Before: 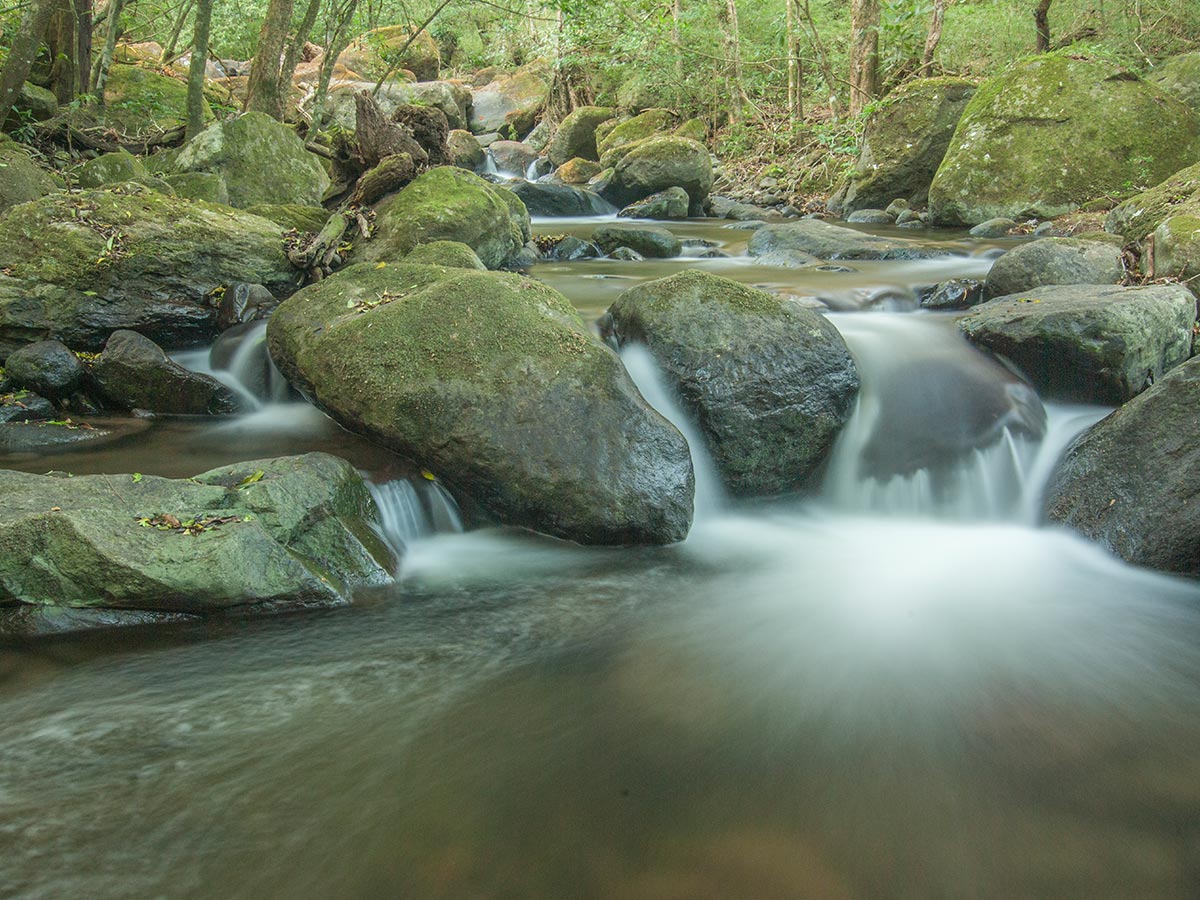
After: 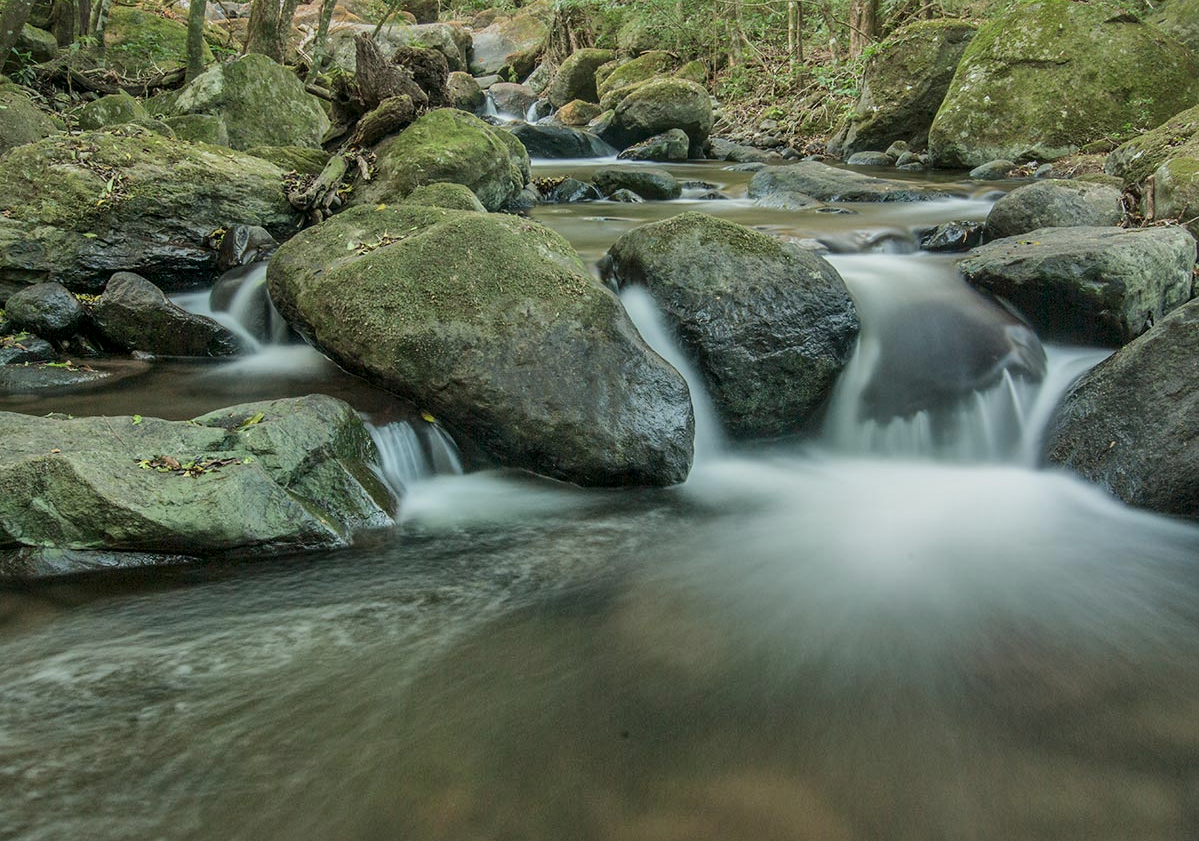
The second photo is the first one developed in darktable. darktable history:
exposure: exposure -0.579 EV, compensate exposure bias true, compensate highlight preservation false
shadows and highlights: shadows 59.39, soften with gaussian
local contrast: mode bilateral grid, contrast 50, coarseness 49, detail 150%, midtone range 0.2
color zones: curves: ch1 [(0, 0.469) (0.01, 0.469) (0.12, 0.446) (0.248, 0.469) (0.5, 0.5) (0.748, 0.5) (0.99, 0.469) (1, 0.469)]
crop and rotate: top 6.448%
